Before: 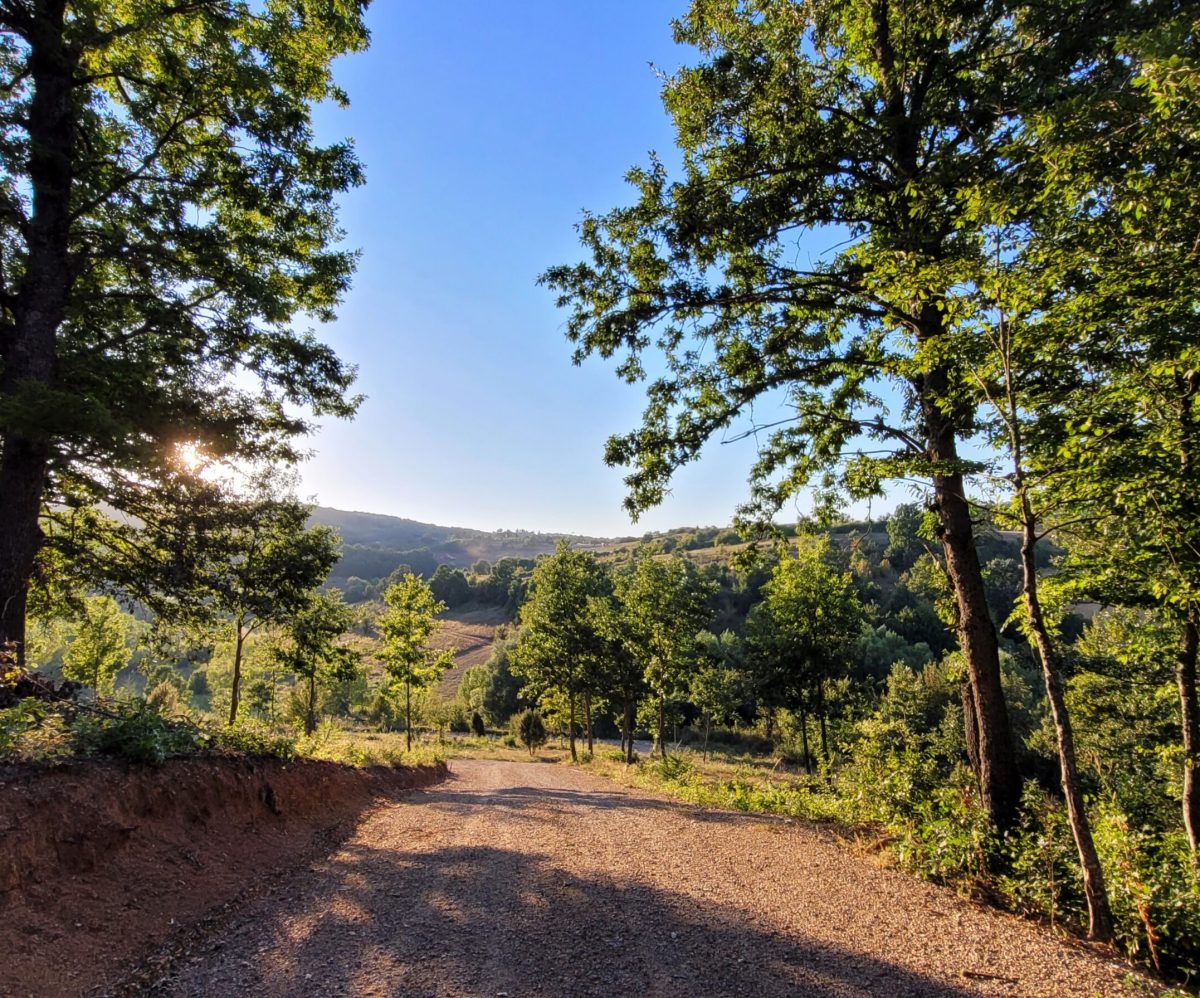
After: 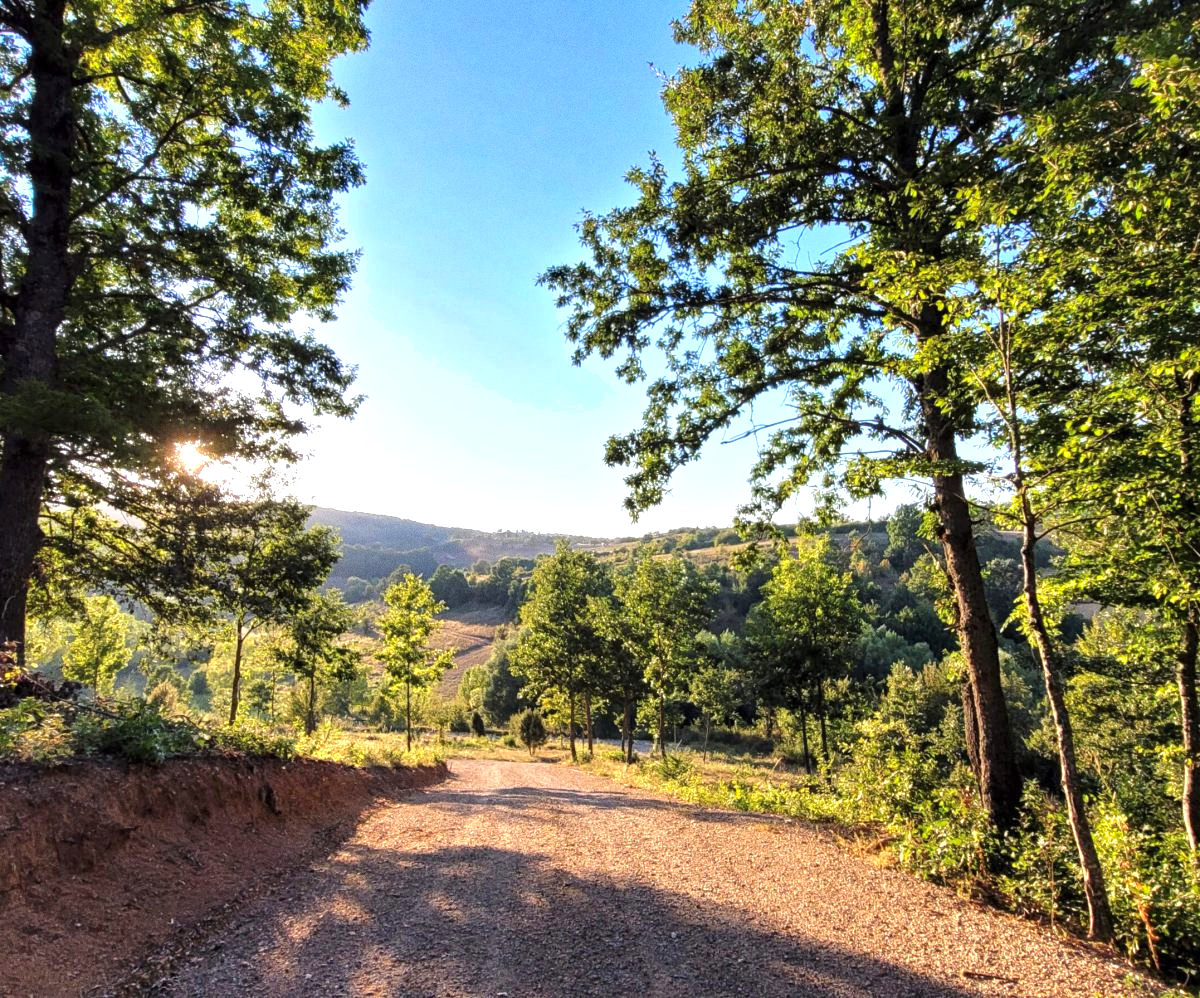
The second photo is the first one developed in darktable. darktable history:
exposure: exposure 0.77 EV, compensate highlight preservation false
shadows and highlights: shadows 10, white point adjustment 1, highlights -40
grain: coarseness 0.47 ISO
color balance: mode lift, gamma, gain (sRGB)
